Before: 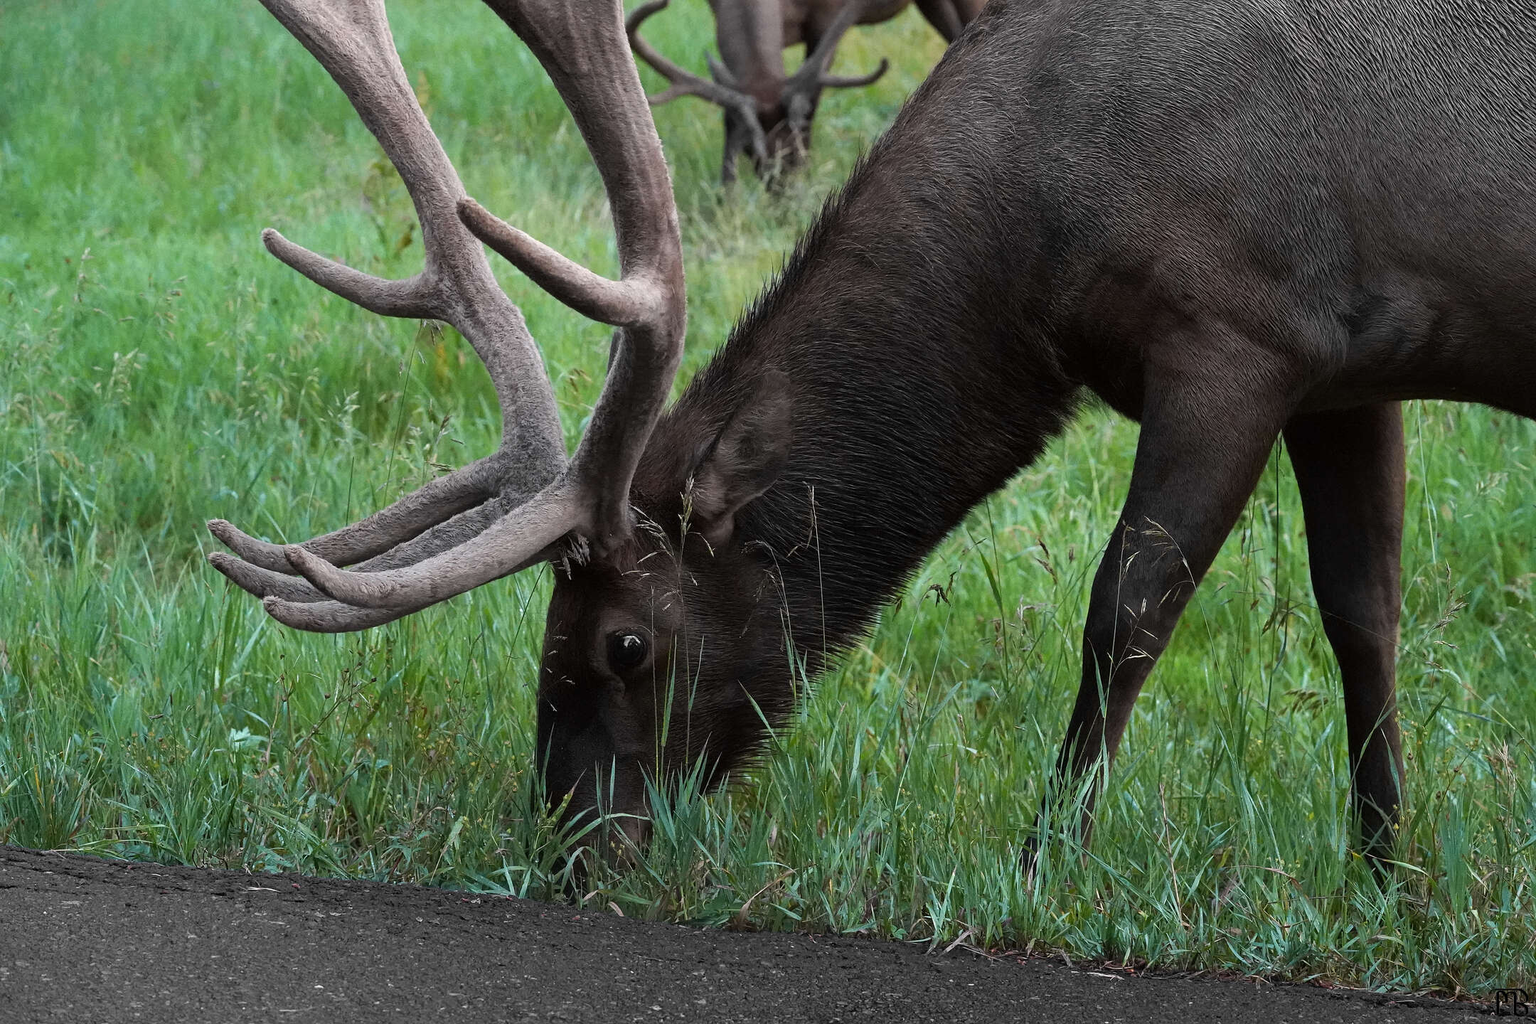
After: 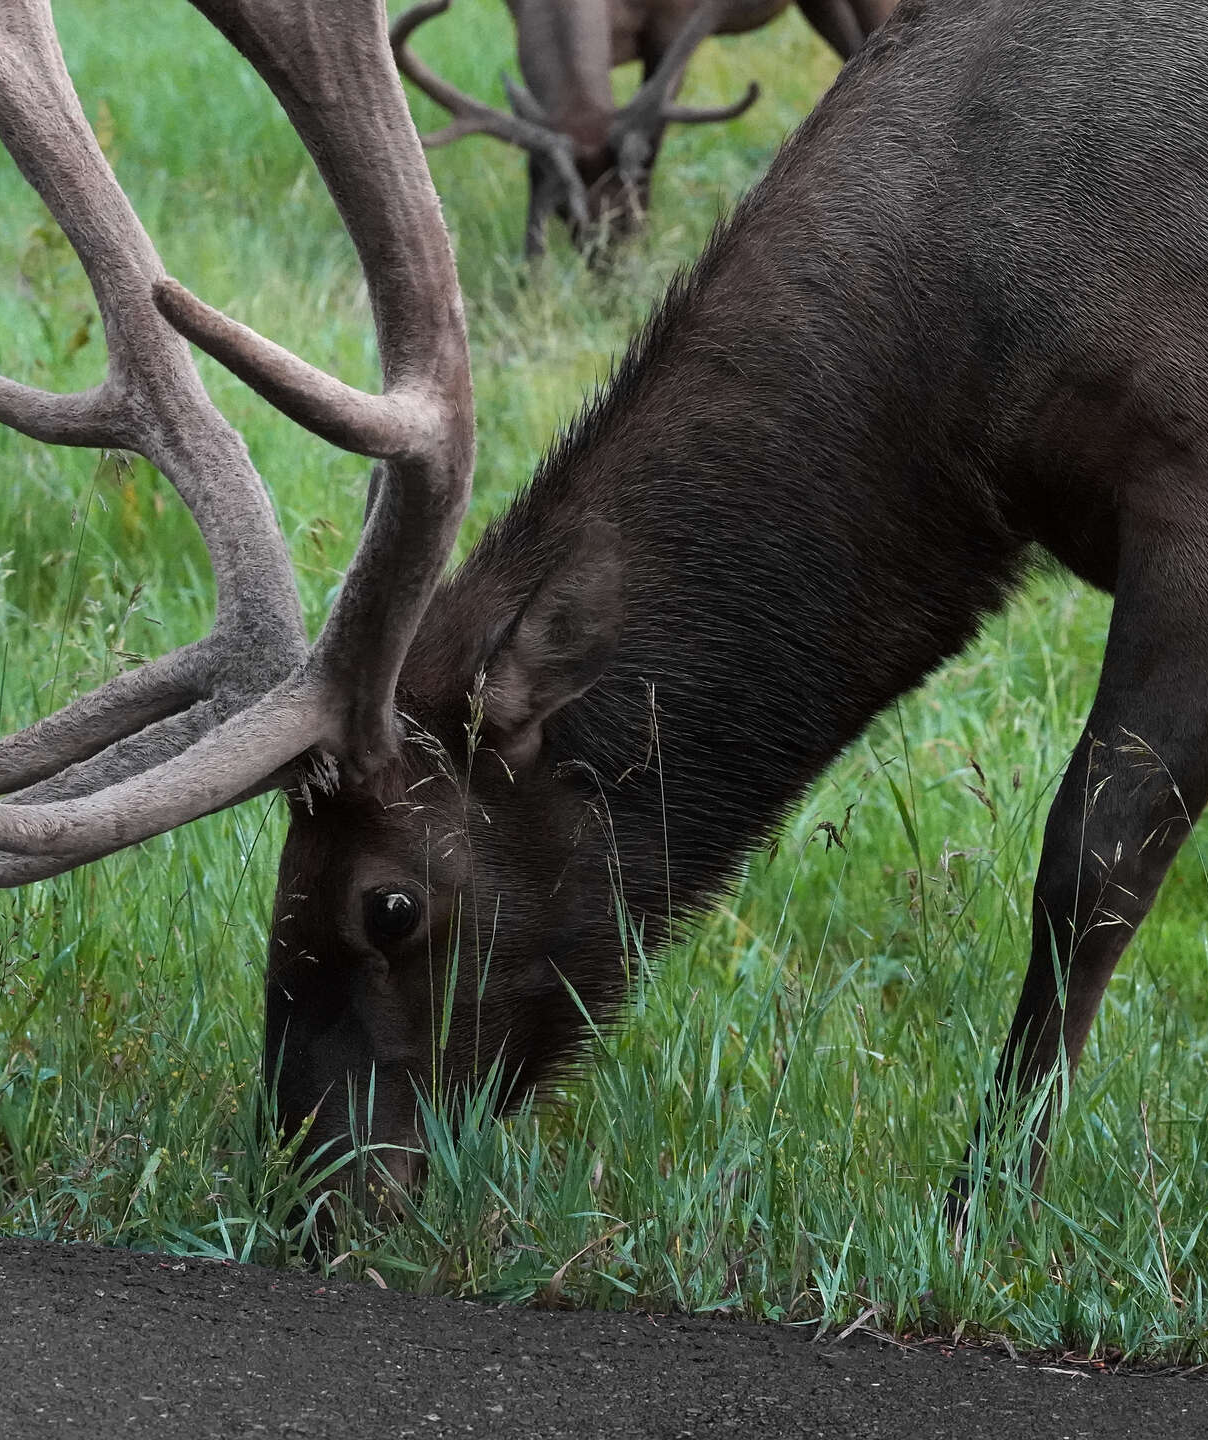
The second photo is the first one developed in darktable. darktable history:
crop and rotate: left 22.698%, right 21.352%
